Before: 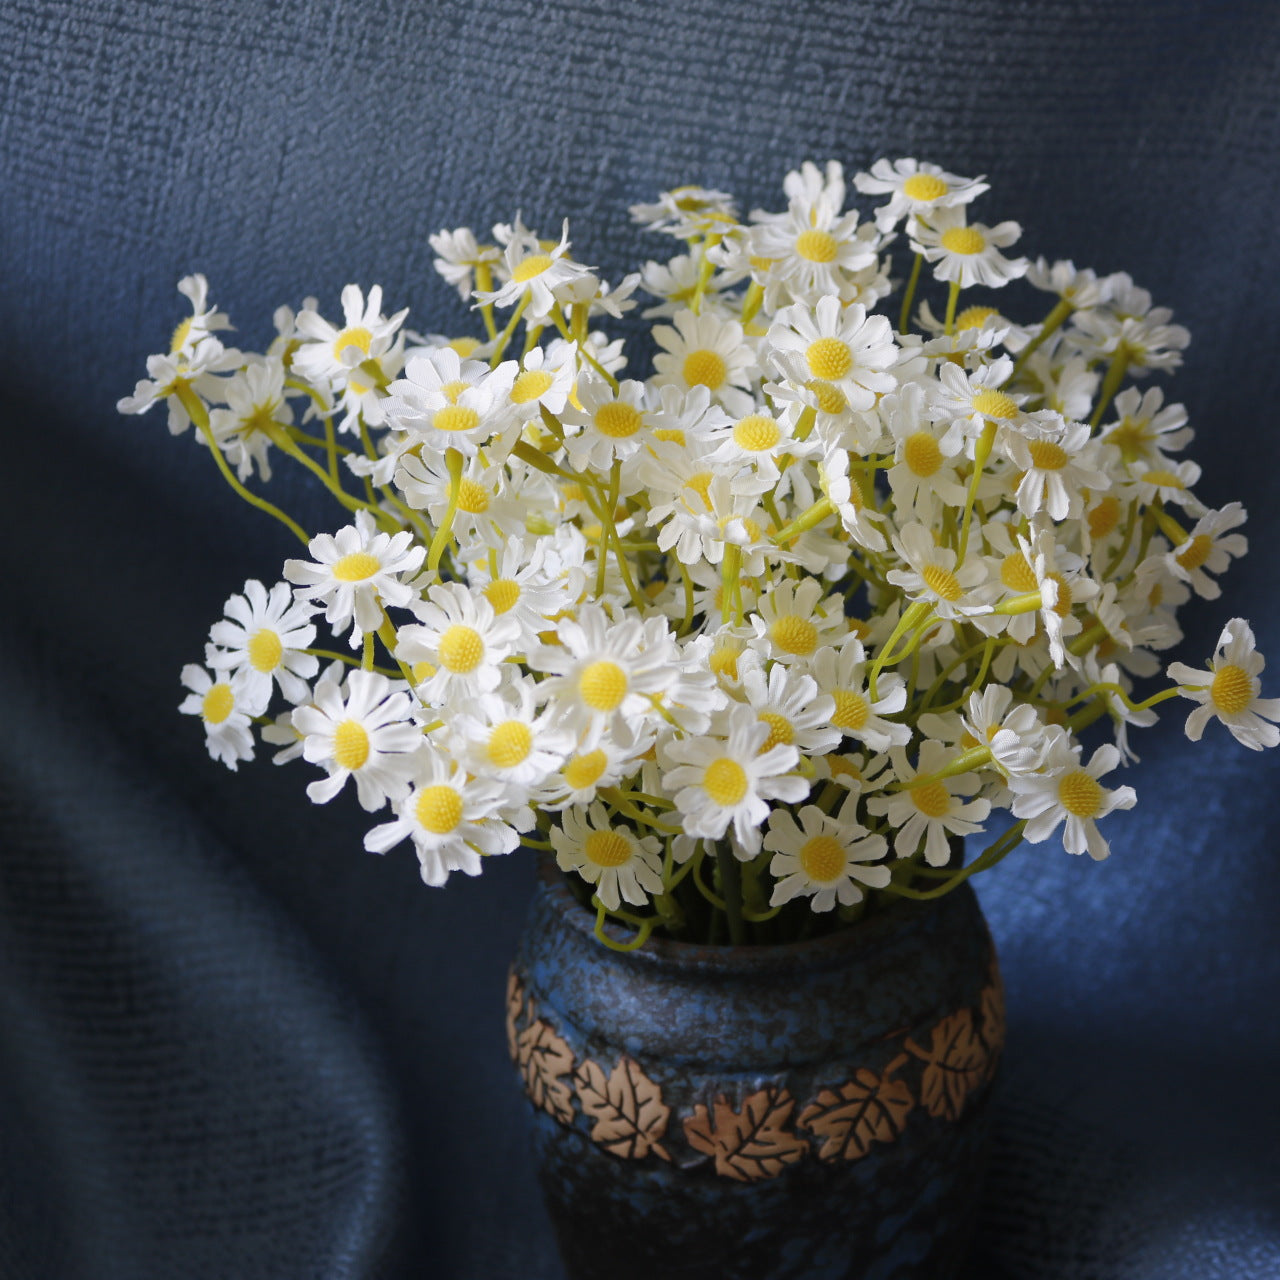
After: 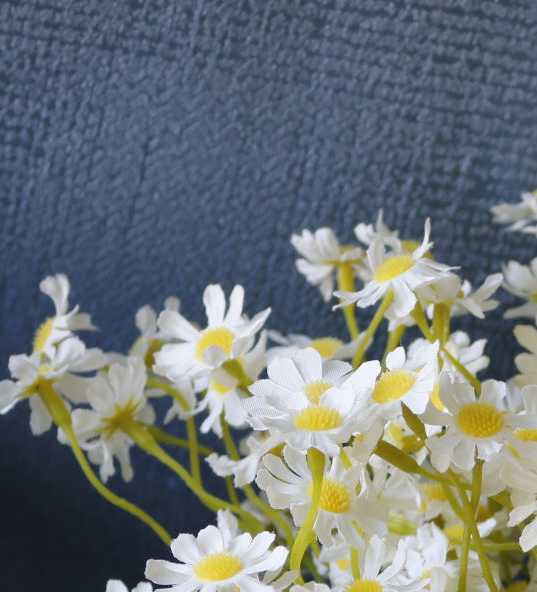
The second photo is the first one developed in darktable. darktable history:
crop and rotate: left 10.817%, top 0.062%, right 47.194%, bottom 53.626%
white balance: red 0.988, blue 1.017
